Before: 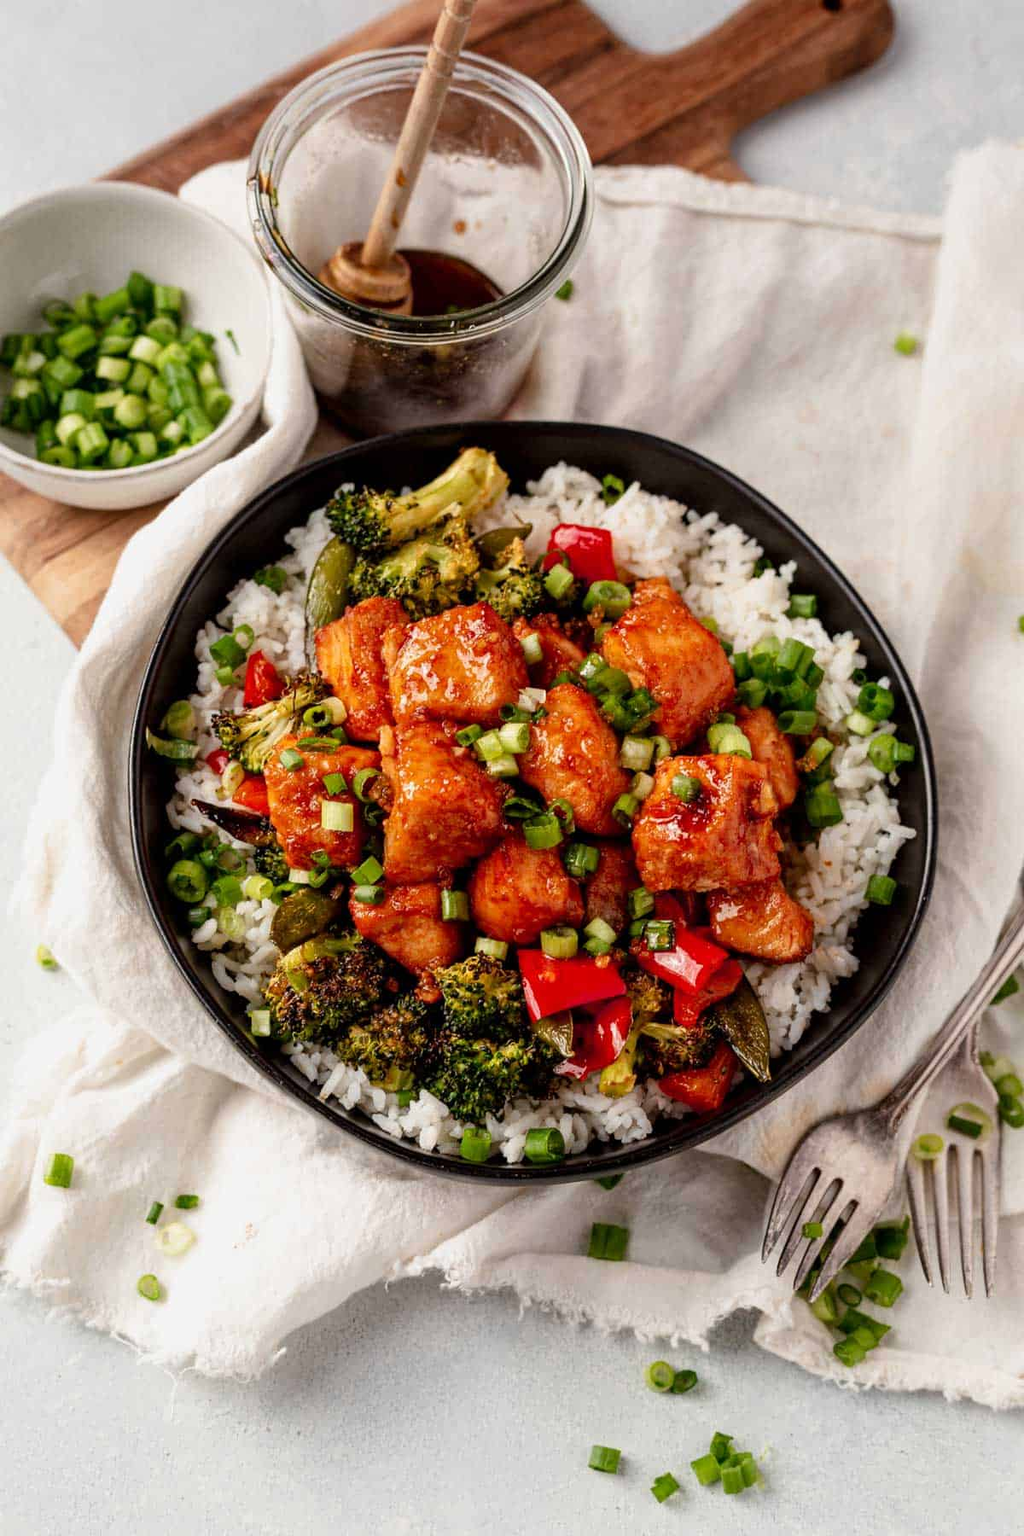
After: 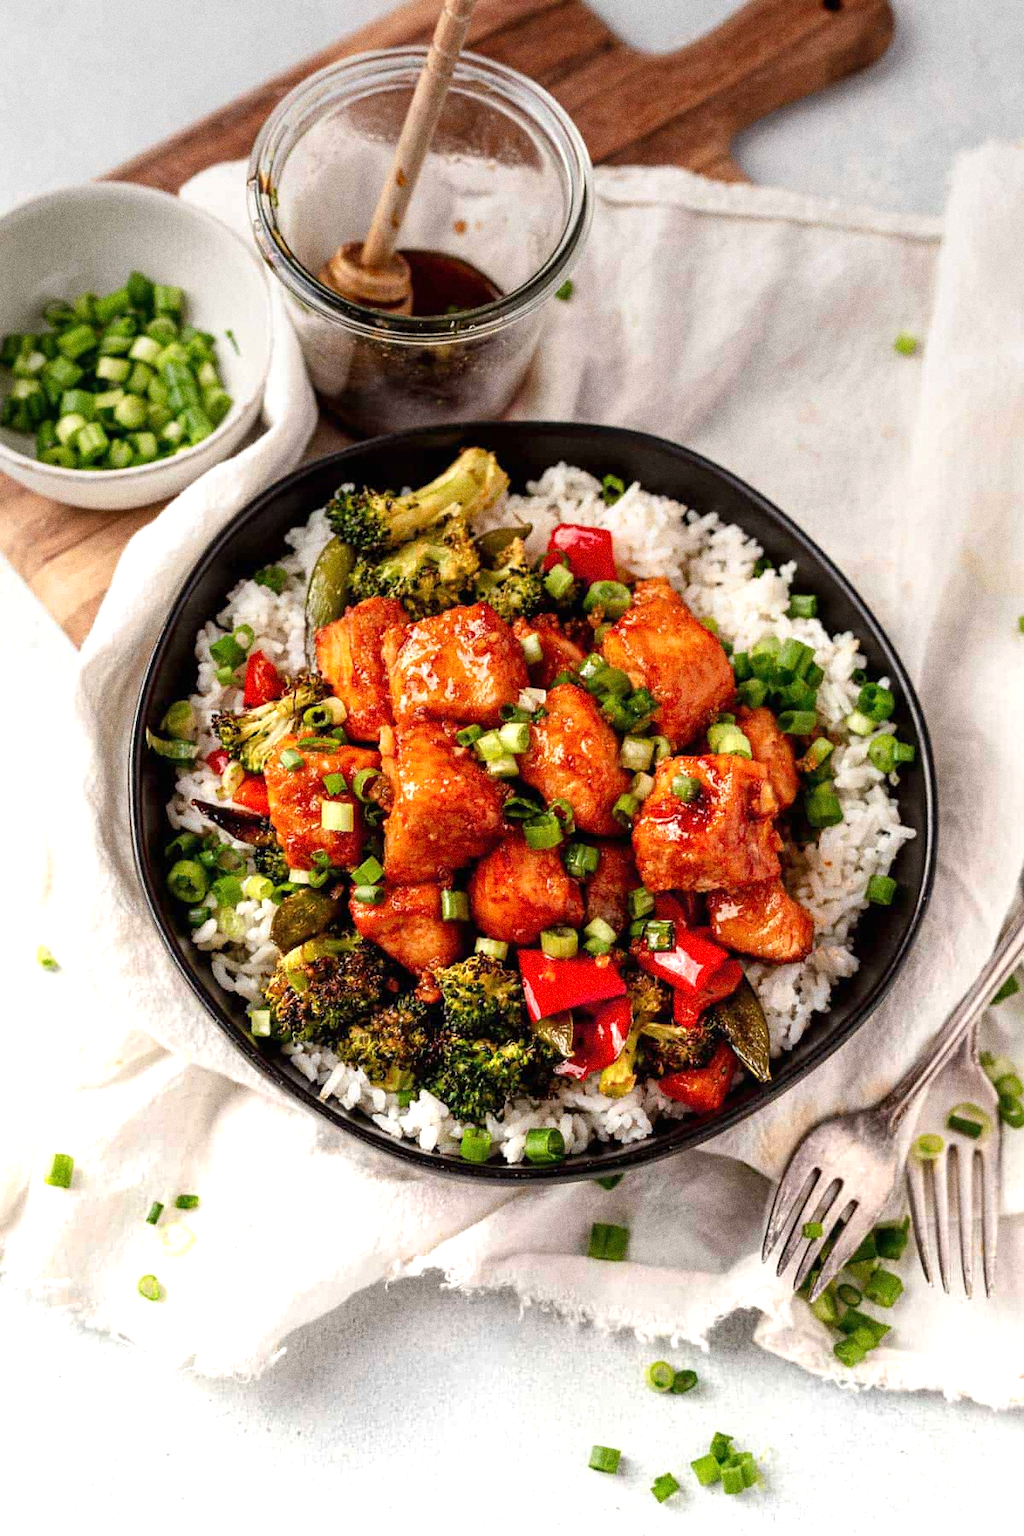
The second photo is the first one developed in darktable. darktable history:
grain: coarseness 0.09 ISO, strength 40%
exposure: black level correction 0, exposure 0.7 EV, compensate exposure bias true, compensate highlight preservation false
graduated density: on, module defaults
